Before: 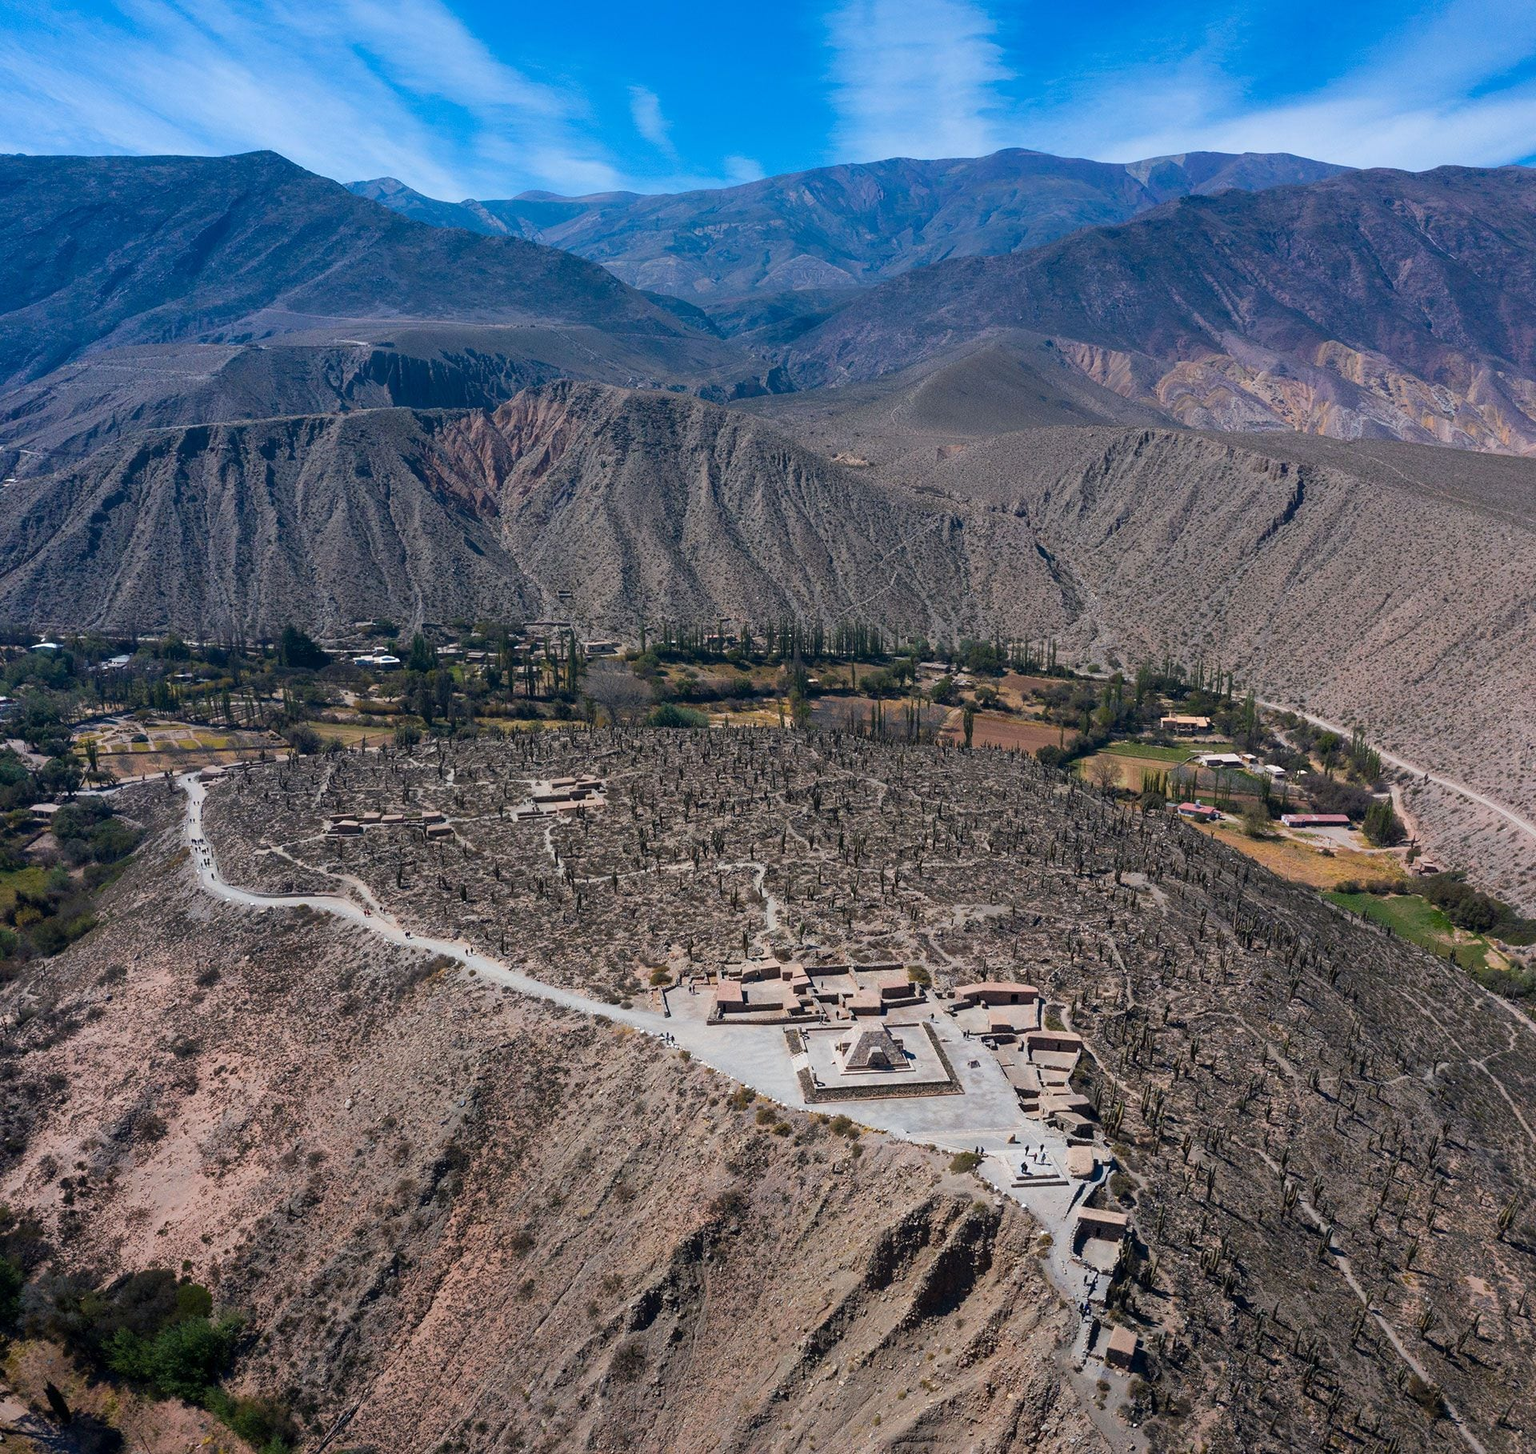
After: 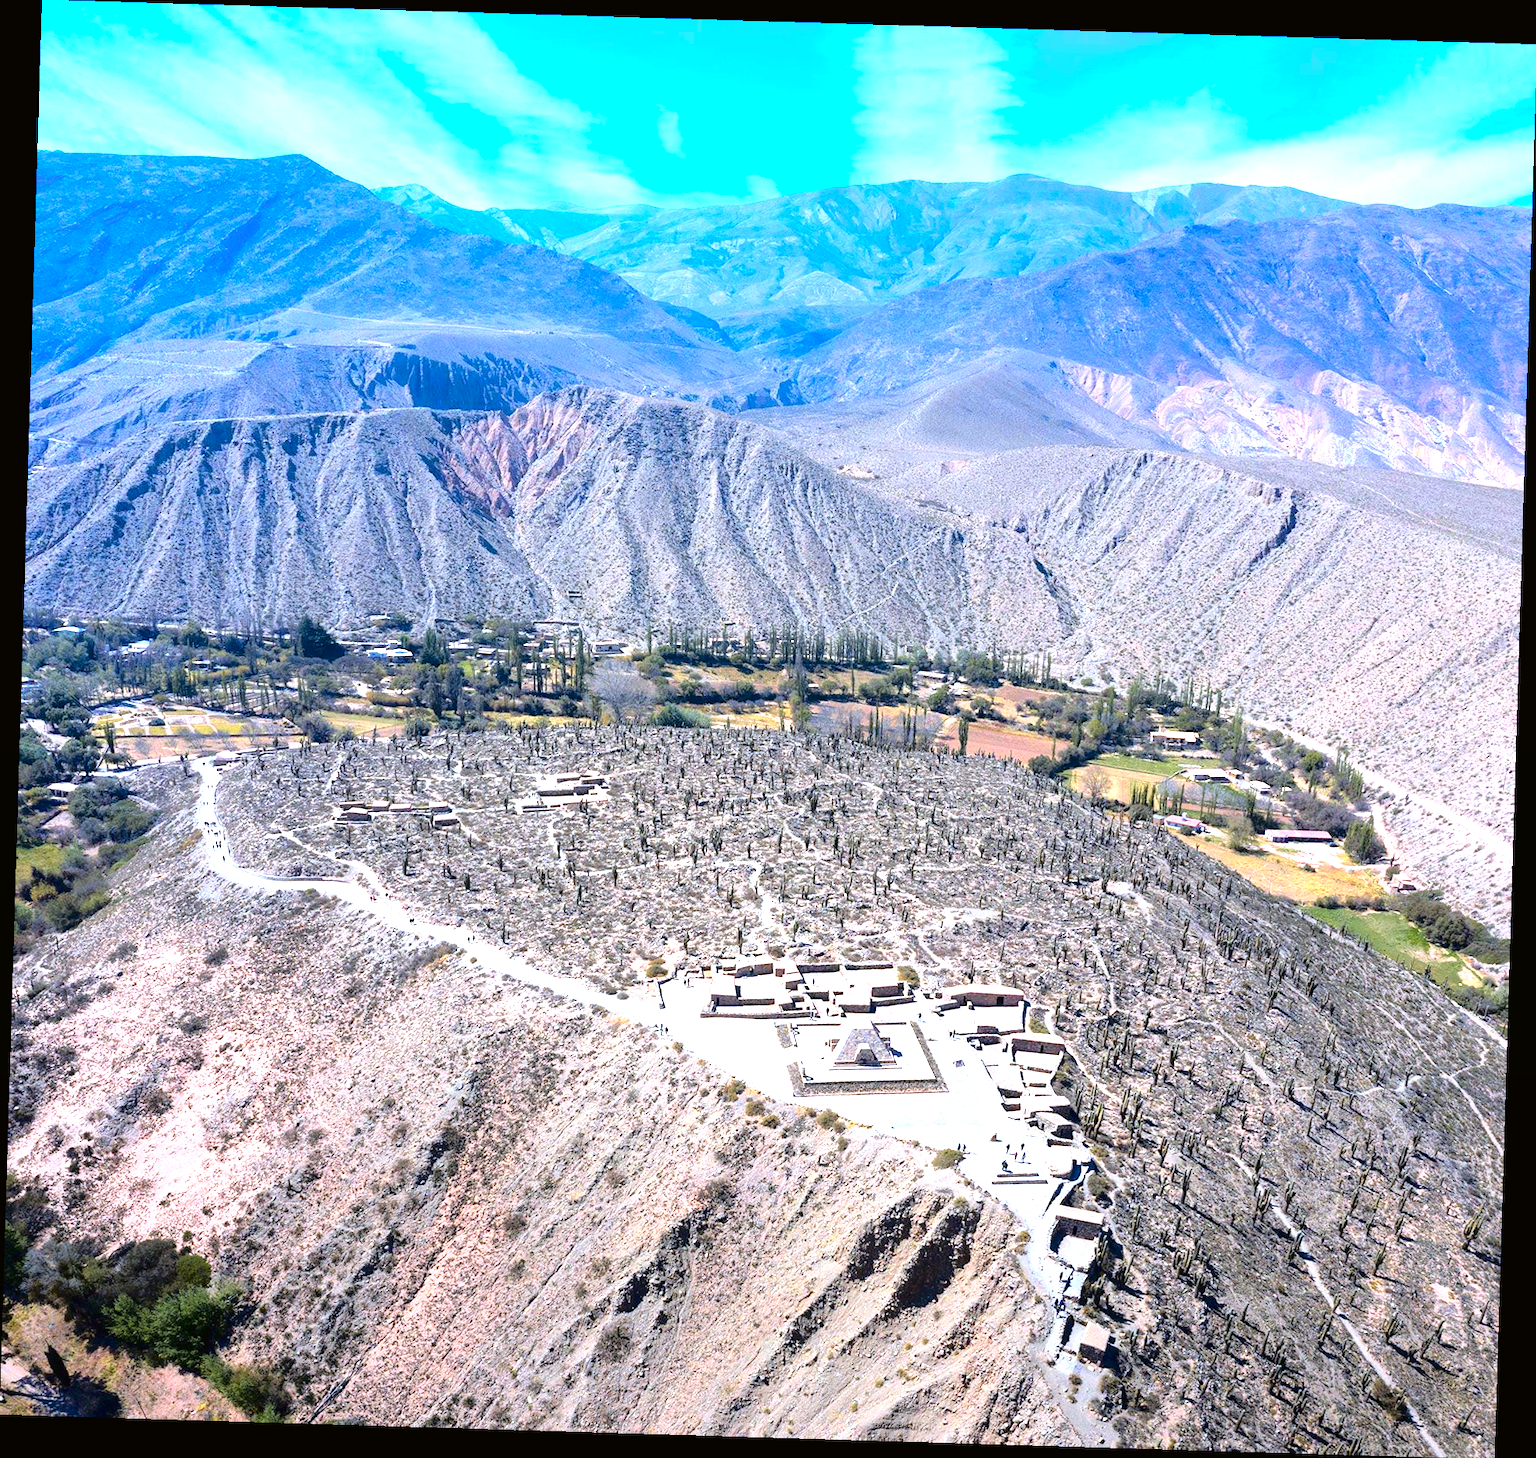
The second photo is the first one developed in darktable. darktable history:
tone curve: curves: ch0 [(0, 0.01) (0.058, 0.039) (0.159, 0.117) (0.282, 0.327) (0.45, 0.534) (0.676, 0.751) (0.89, 0.919) (1, 1)]; ch1 [(0, 0) (0.094, 0.081) (0.285, 0.299) (0.385, 0.403) (0.447, 0.455) (0.495, 0.496) (0.544, 0.552) (0.589, 0.612) (0.722, 0.728) (1, 1)]; ch2 [(0, 0) (0.257, 0.217) (0.43, 0.421) (0.498, 0.507) (0.531, 0.544) (0.56, 0.579) (0.625, 0.642) (1, 1)], color space Lab, independent channels, preserve colors none
levels: levels [0, 0.476, 0.951]
rotate and perspective: rotation 1.72°, automatic cropping off
white balance: red 0.931, blue 1.11
exposure: black level correction 0, exposure 1.675 EV, compensate exposure bias true, compensate highlight preservation false
graduated density: rotation -180°, offset 24.95
